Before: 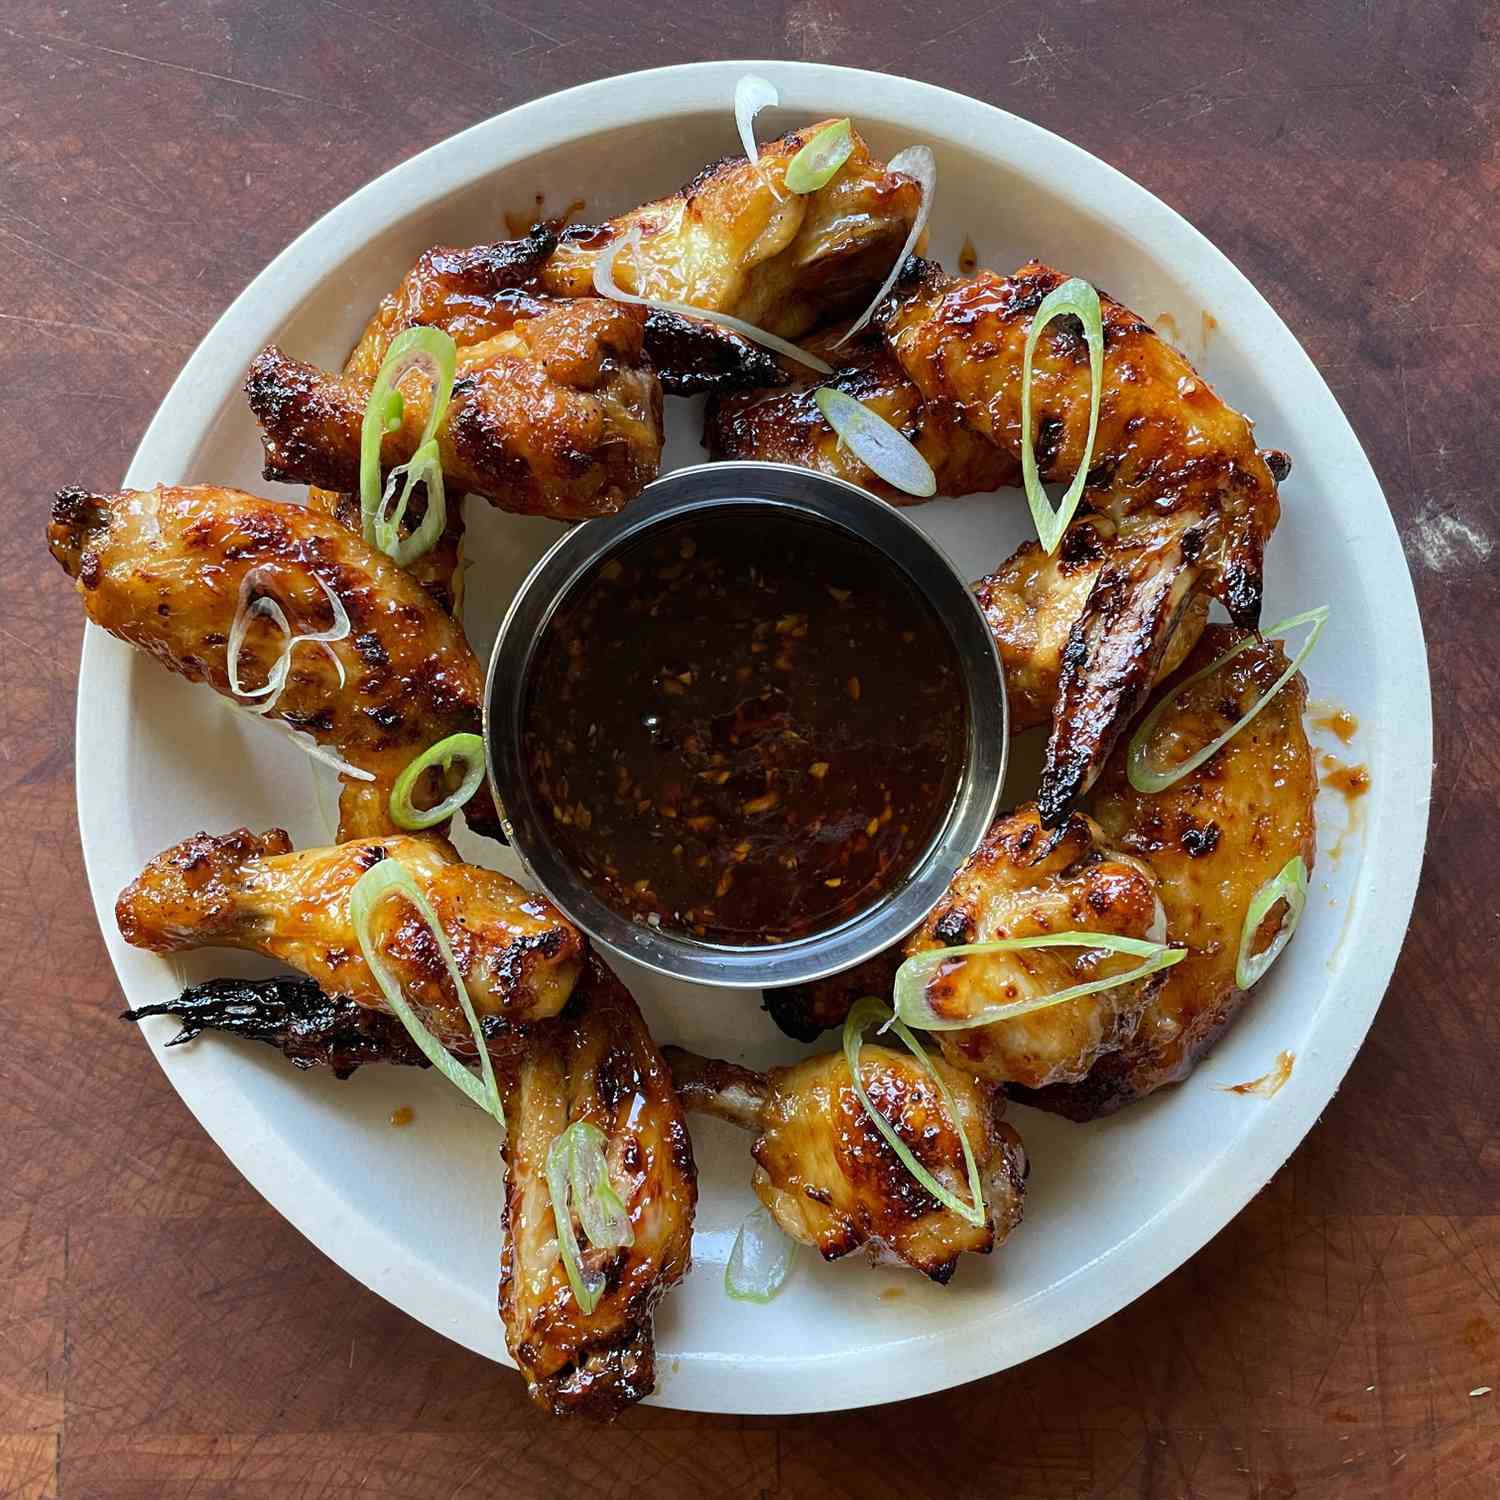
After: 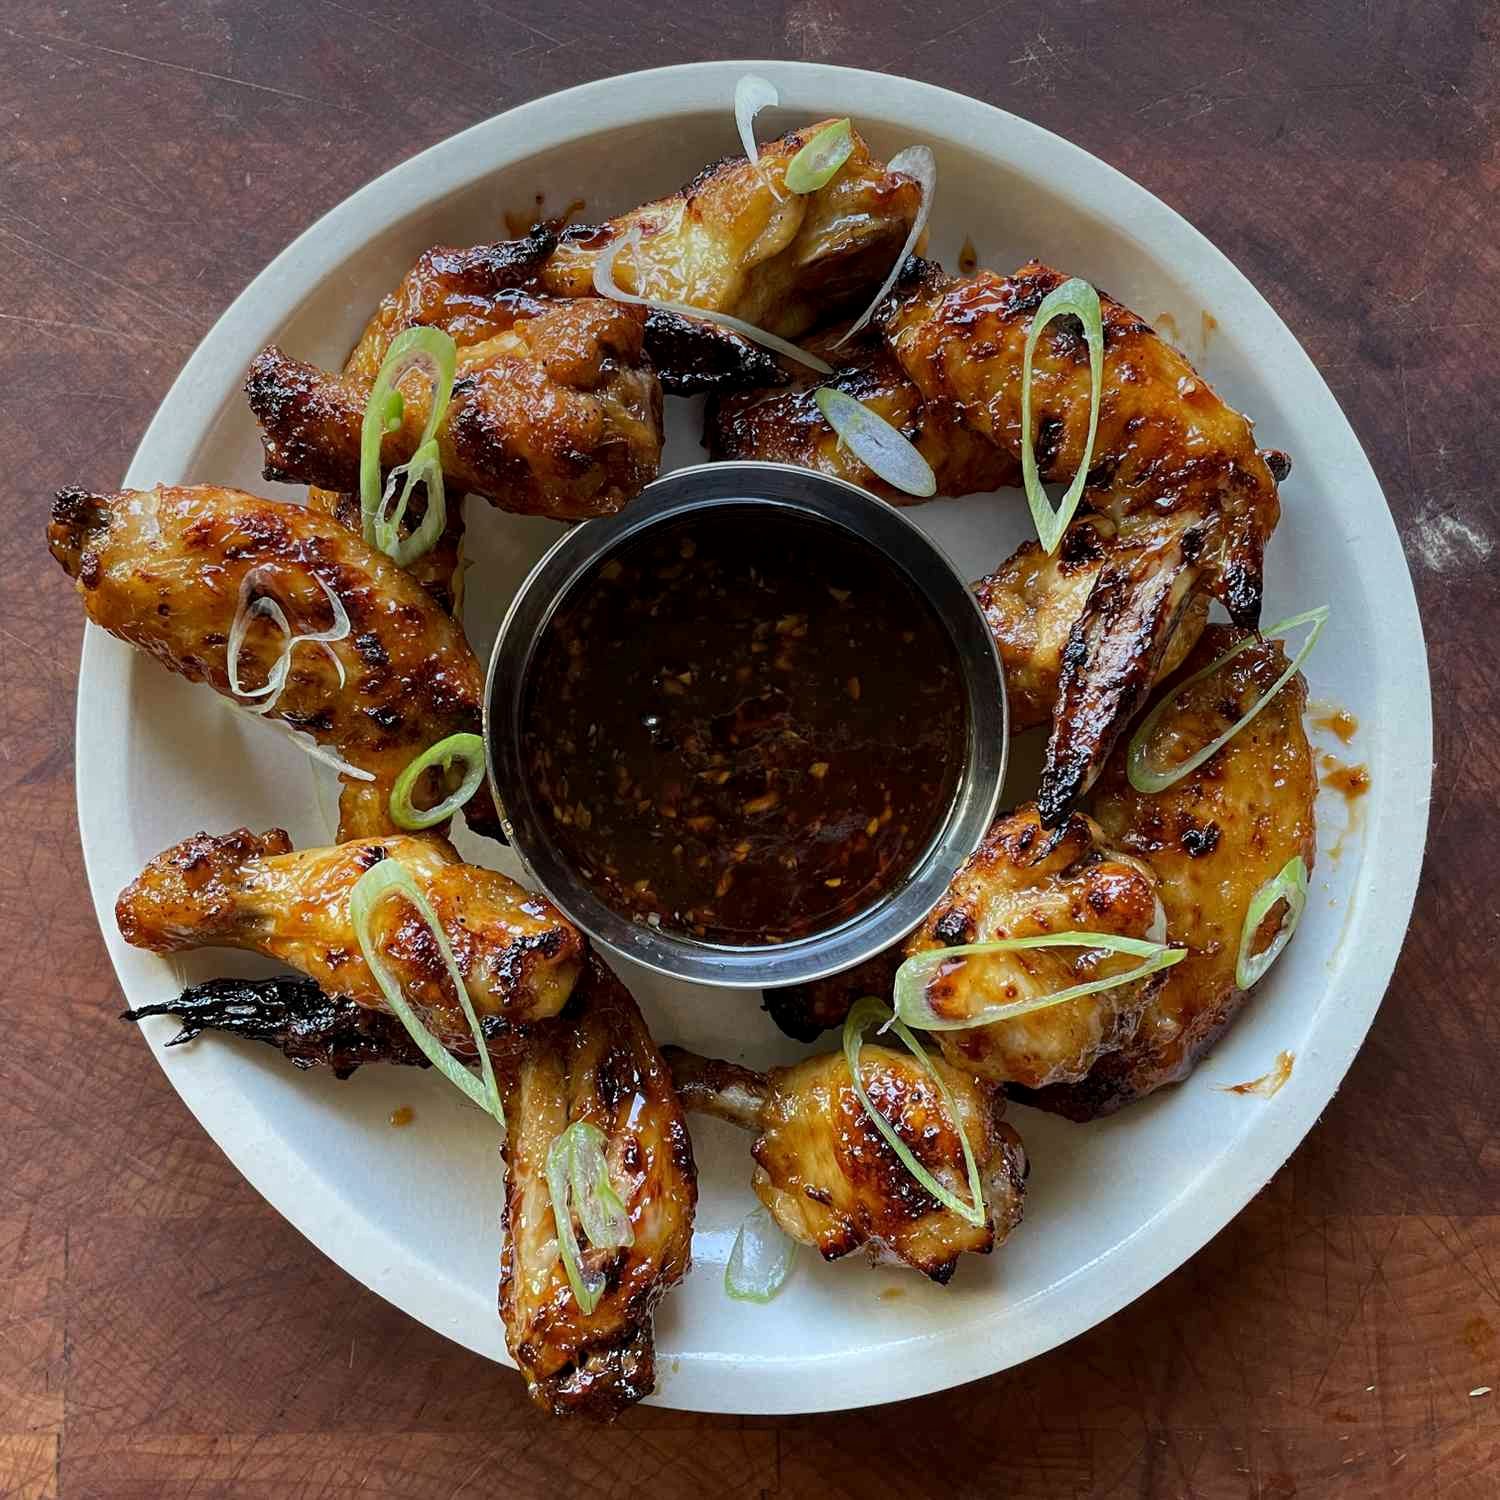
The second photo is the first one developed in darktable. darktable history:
local contrast: highlights 100%, shadows 100%, detail 120%, midtone range 0.2
graduated density: on, module defaults
